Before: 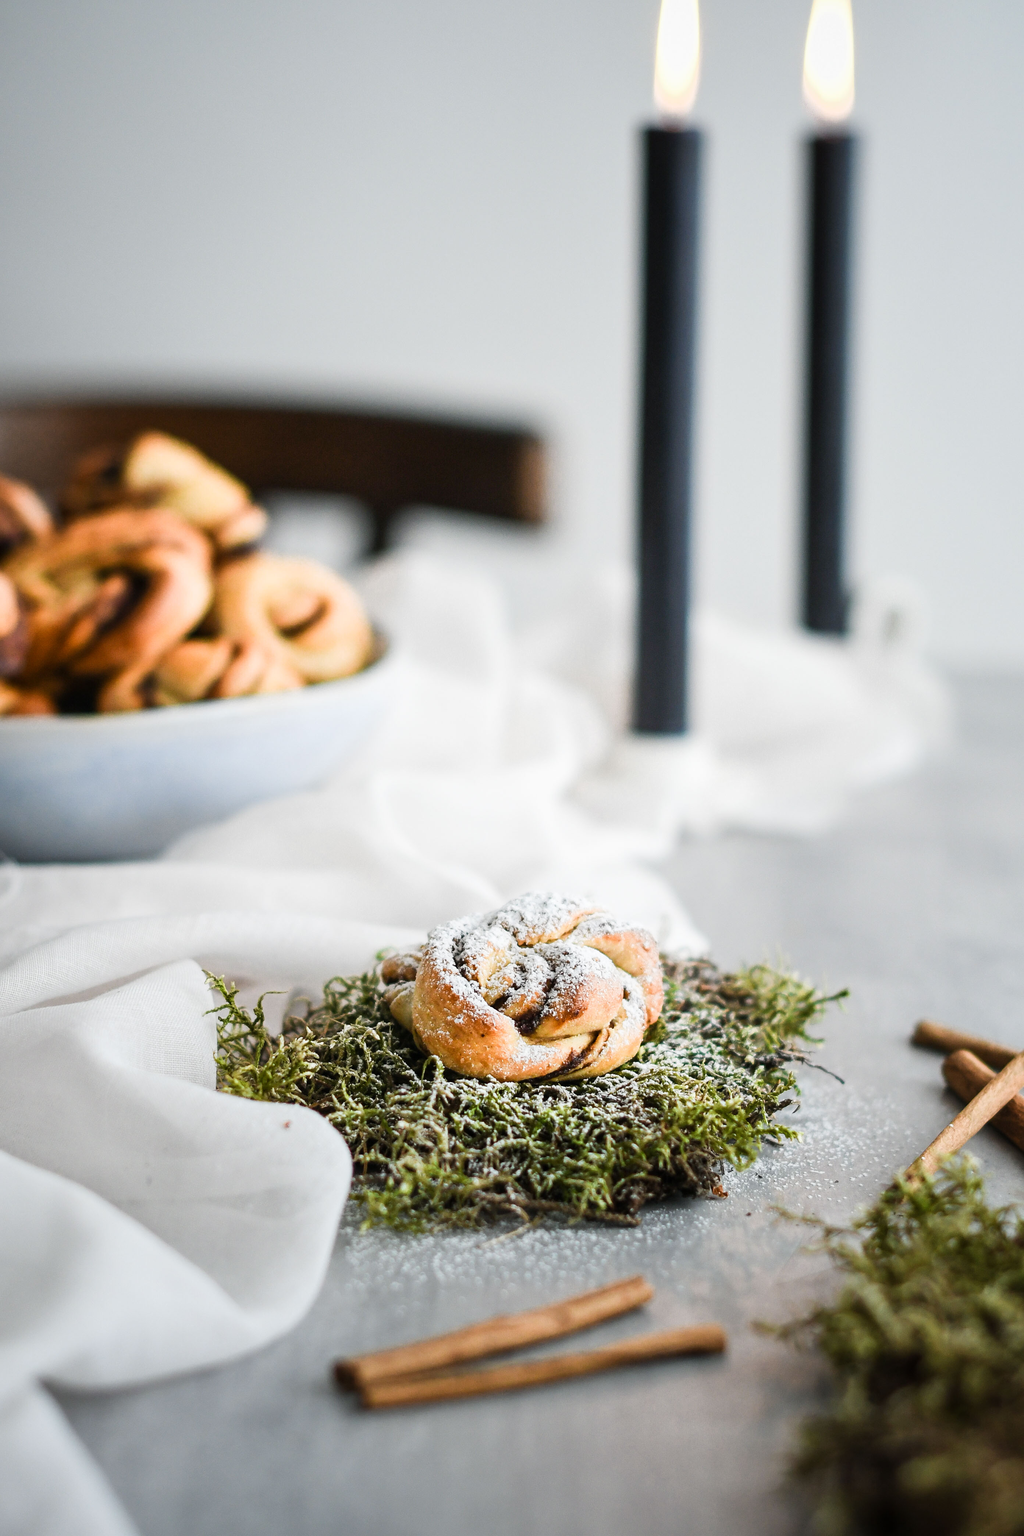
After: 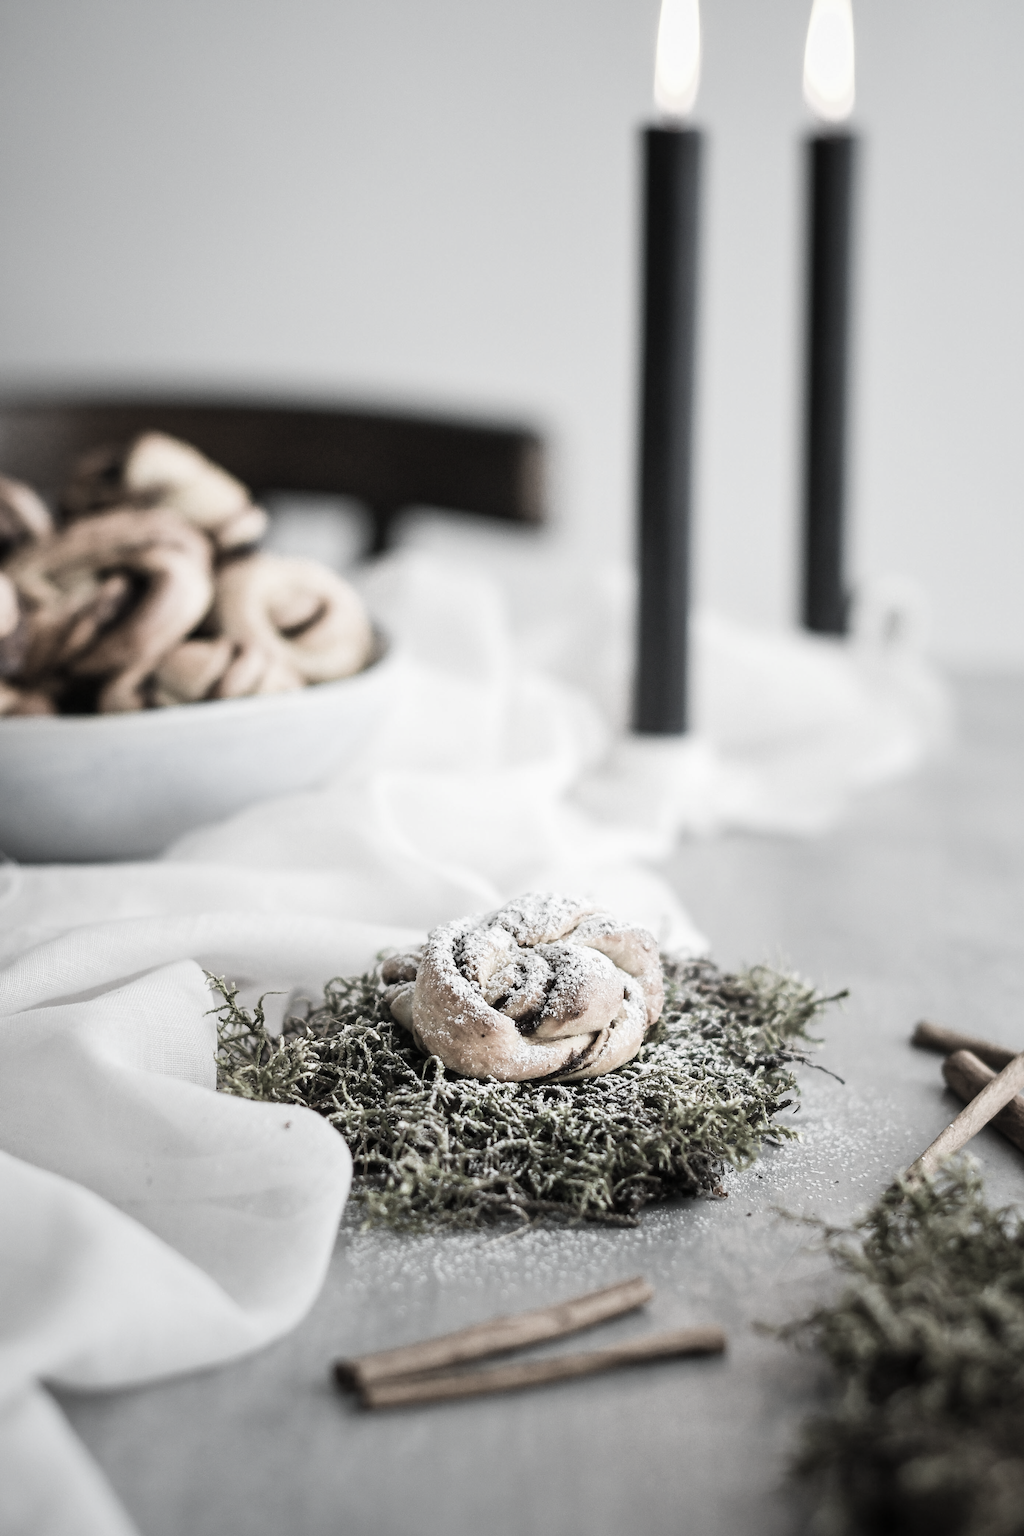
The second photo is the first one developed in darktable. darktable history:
color correction: highlights b* -0.023, saturation 0.242
